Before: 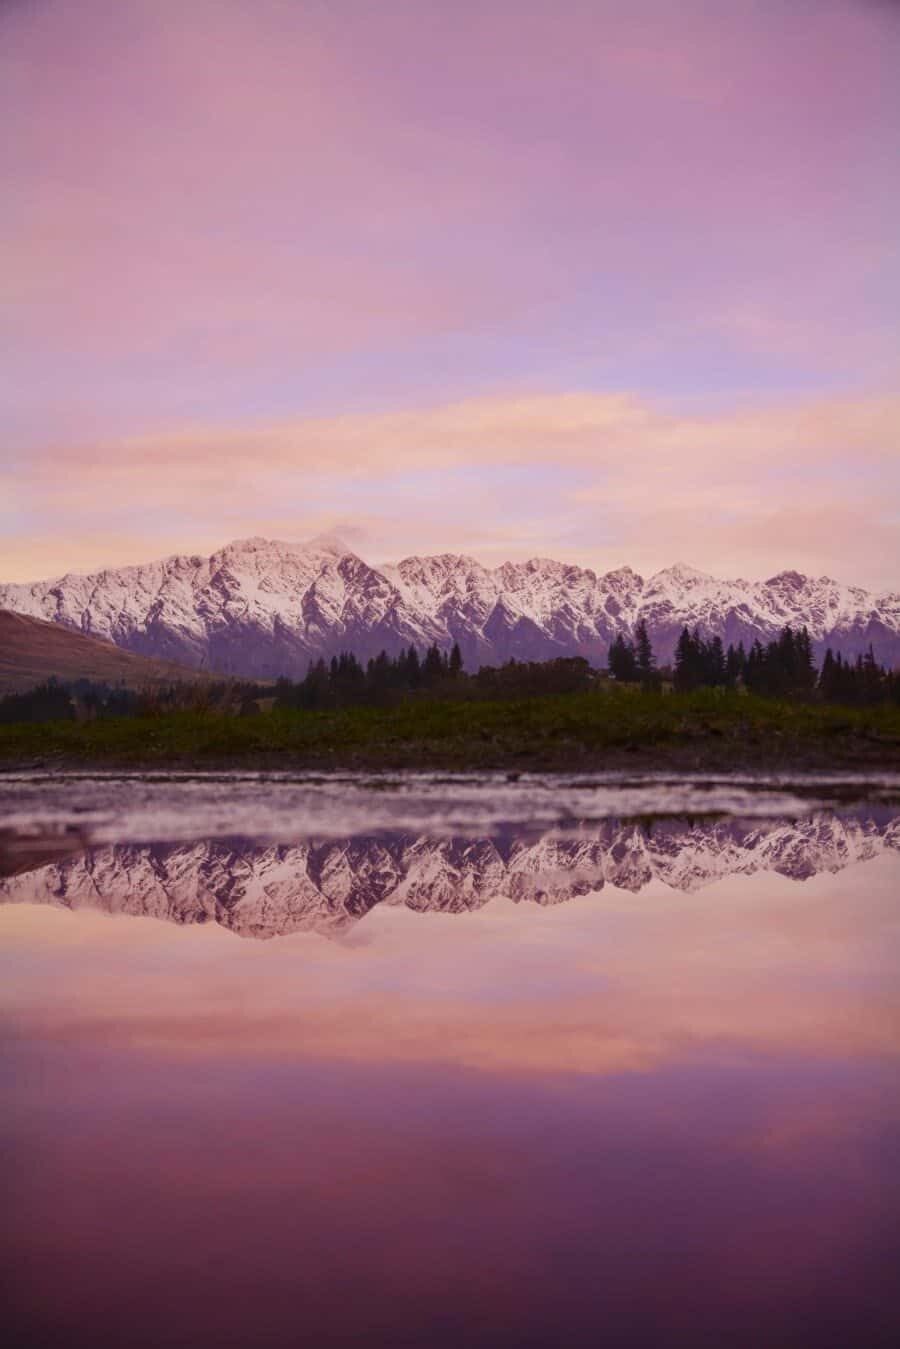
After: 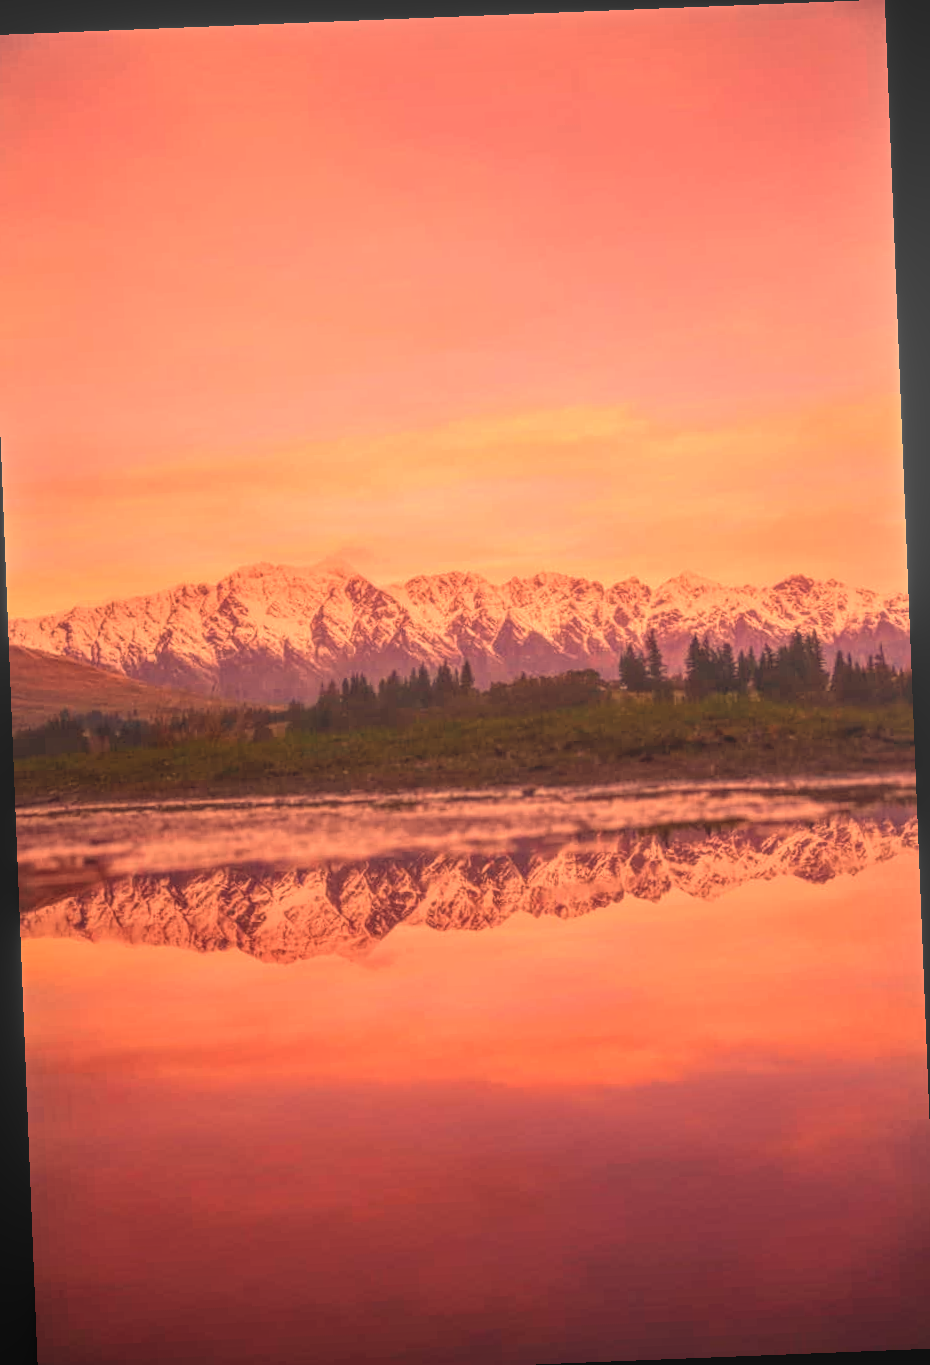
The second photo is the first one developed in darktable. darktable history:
crop and rotate: left 1.774%, right 0.633%, bottom 1.28%
white balance: red 1.467, blue 0.684
tone equalizer: on, module defaults
rotate and perspective: rotation -2.29°, automatic cropping off
local contrast: highlights 73%, shadows 15%, midtone range 0.197
